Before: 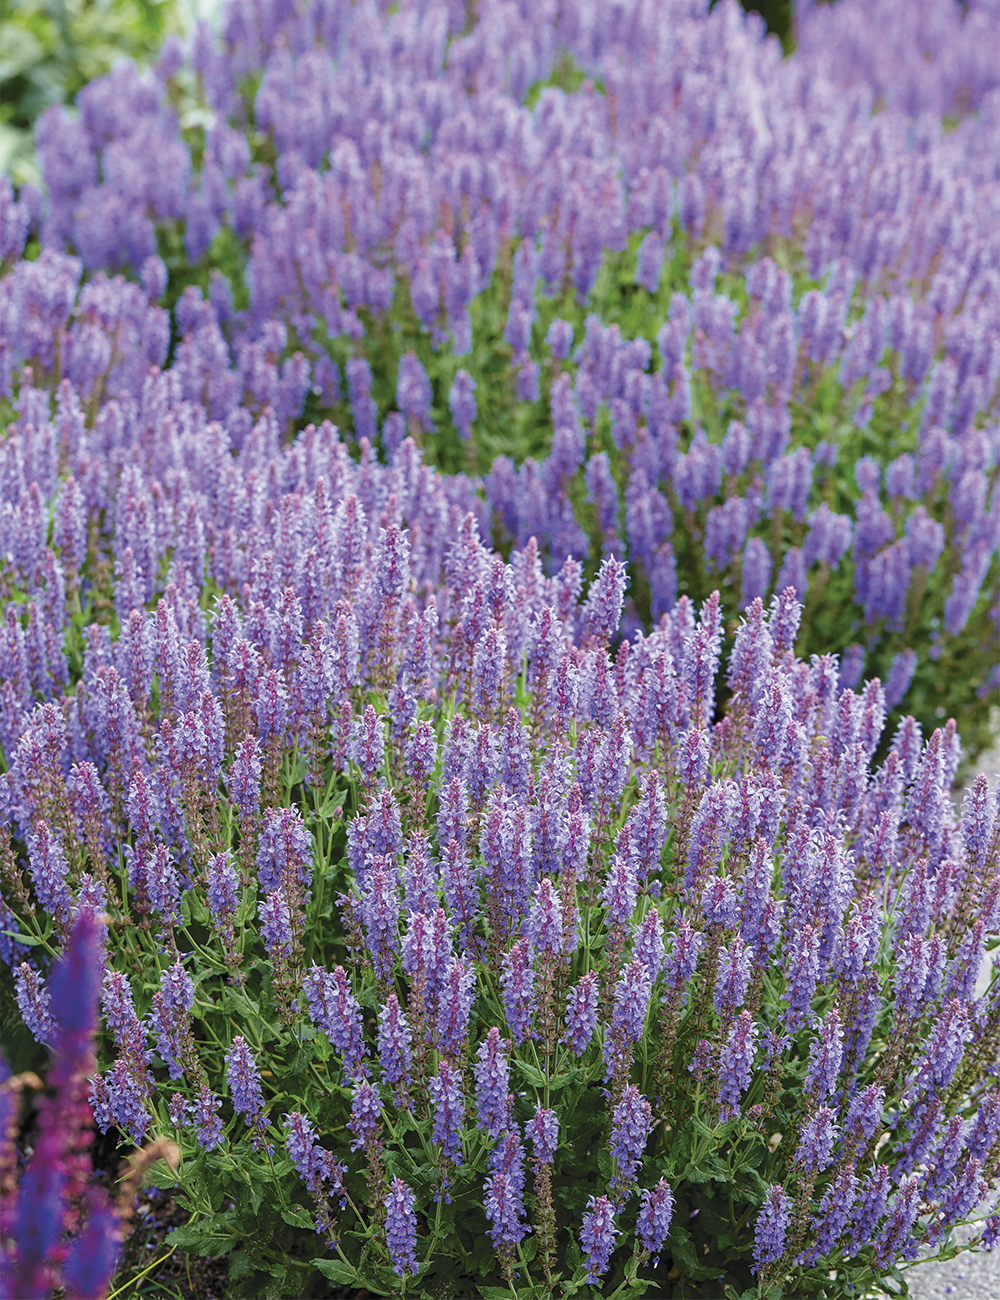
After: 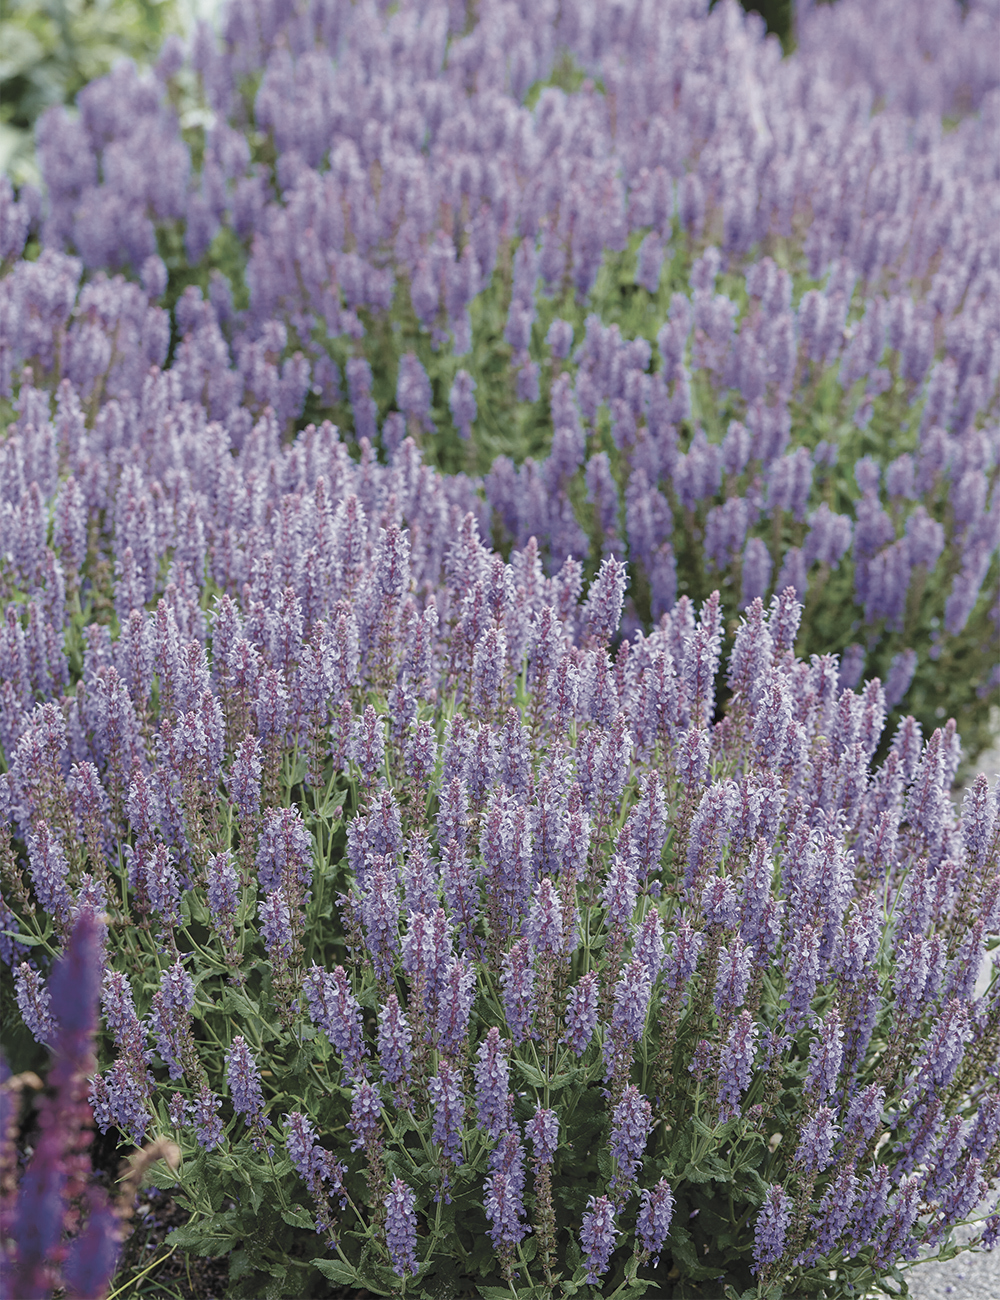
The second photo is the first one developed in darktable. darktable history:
contrast brightness saturation: contrast -0.05, saturation -0.41
color balance: on, module defaults
